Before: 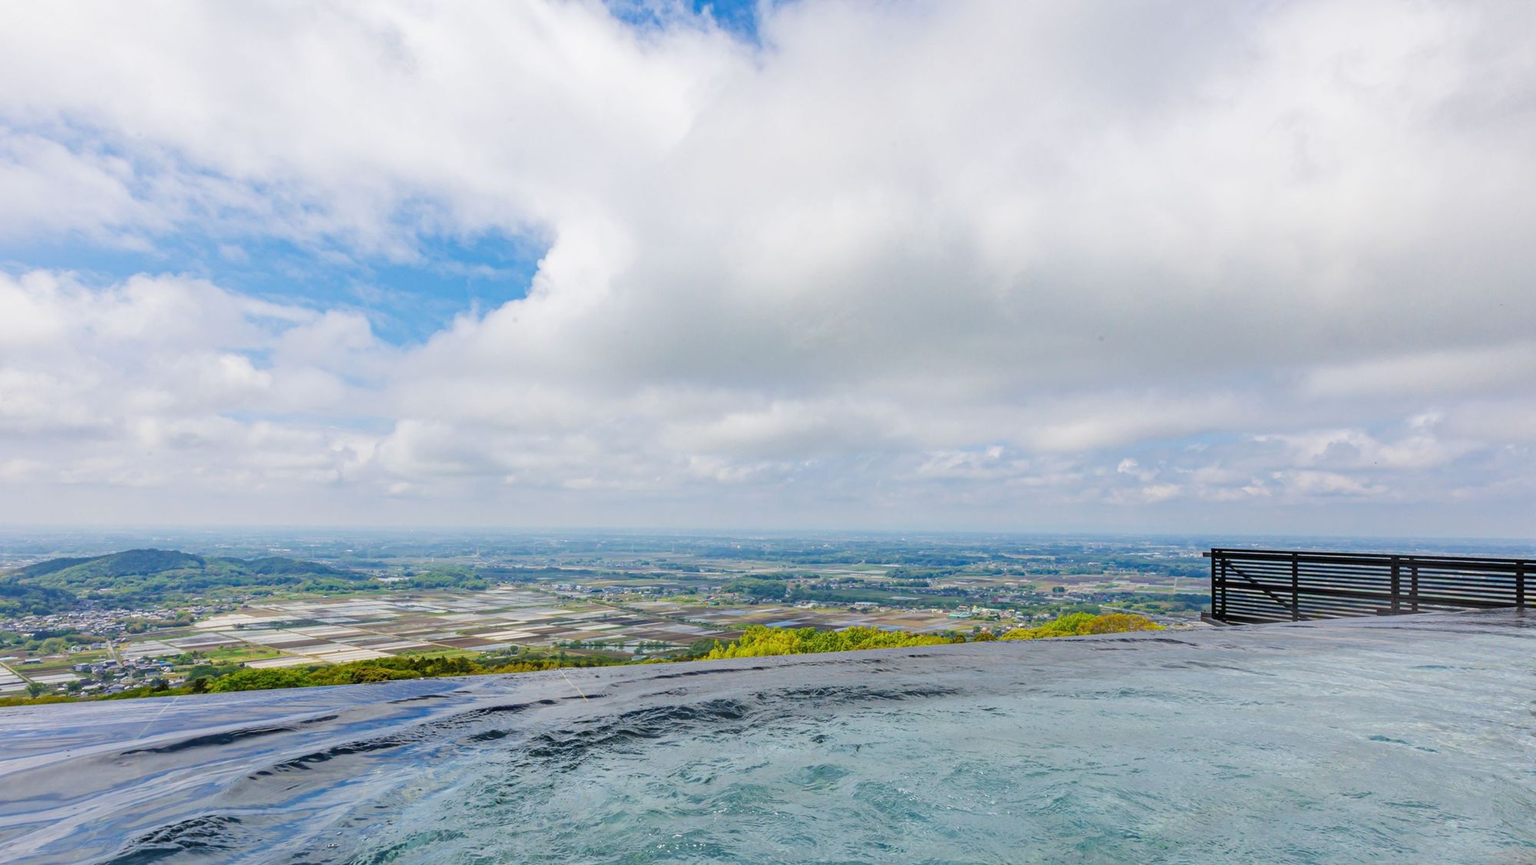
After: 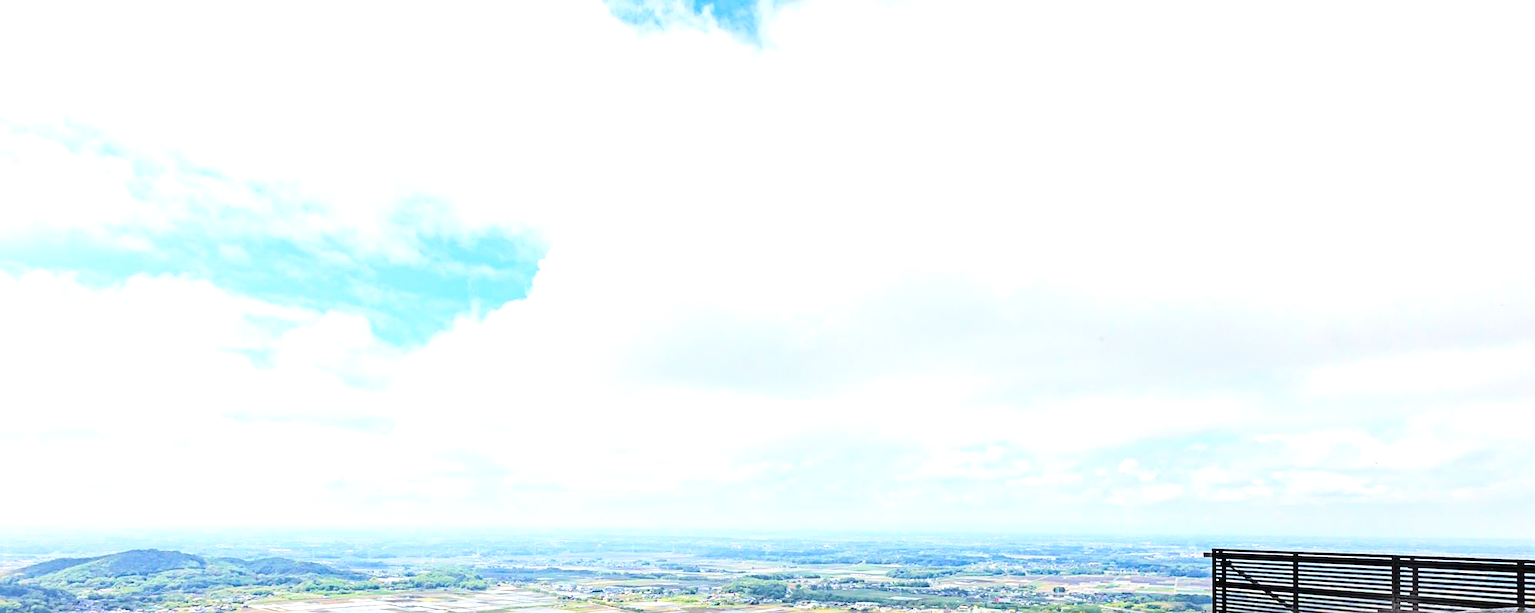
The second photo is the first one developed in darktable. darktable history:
contrast brightness saturation: contrast 0.054
crop: right 0%, bottom 29.029%
exposure: black level correction 0.001, exposure 1.038 EV, compensate highlight preservation false
tone curve: curves: ch0 [(0, 0) (0.003, 0.03) (0.011, 0.03) (0.025, 0.033) (0.044, 0.035) (0.069, 0.04) (0.1, 0.046) (0.136, 0.052) (0.177, 0.08) (0.224, 0.121) (0.277, 0.225) (0.335, 0.343) (0.399, 0.456) (0.468, 0.555) (0.543, 0.647) (0.623, 0.732) (0.709, 0.808) (0.801, 0.886) (0.898, 0.947) (1, 1)], color space Lab, independent channels, preserve colors none
sharpen: on, module defaults
